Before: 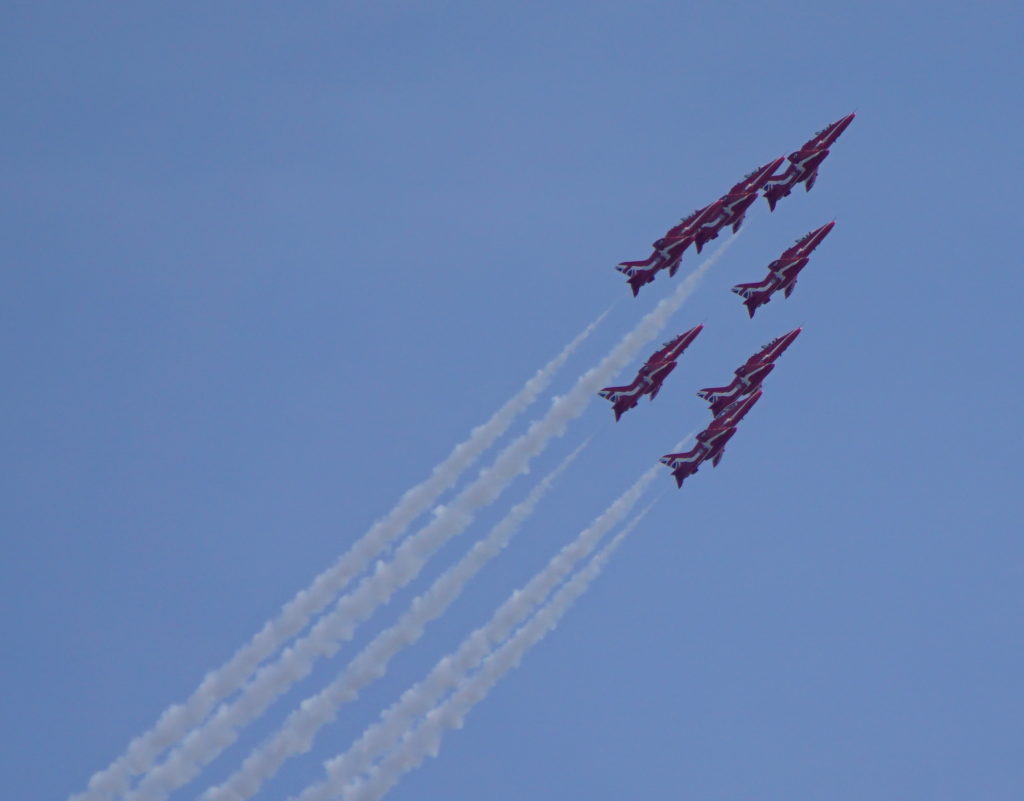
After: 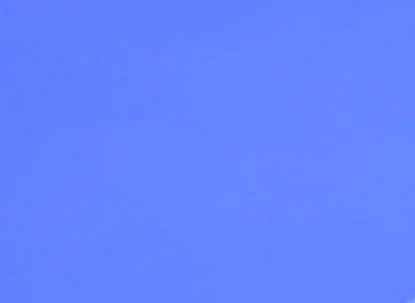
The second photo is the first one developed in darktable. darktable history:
contrast equalizer: octaves 7, y [[0.627 ×6], [0.563 ×6], [0 ×6], [0 ×6], [0 ×6]]
sharpen: radius 1.4, amount 1.25, threshold 0.7
crop: left 15.452%, top 5.459%, right 43.956%, bottom 56.62%
white balance: red 0.98, blue 1.61
